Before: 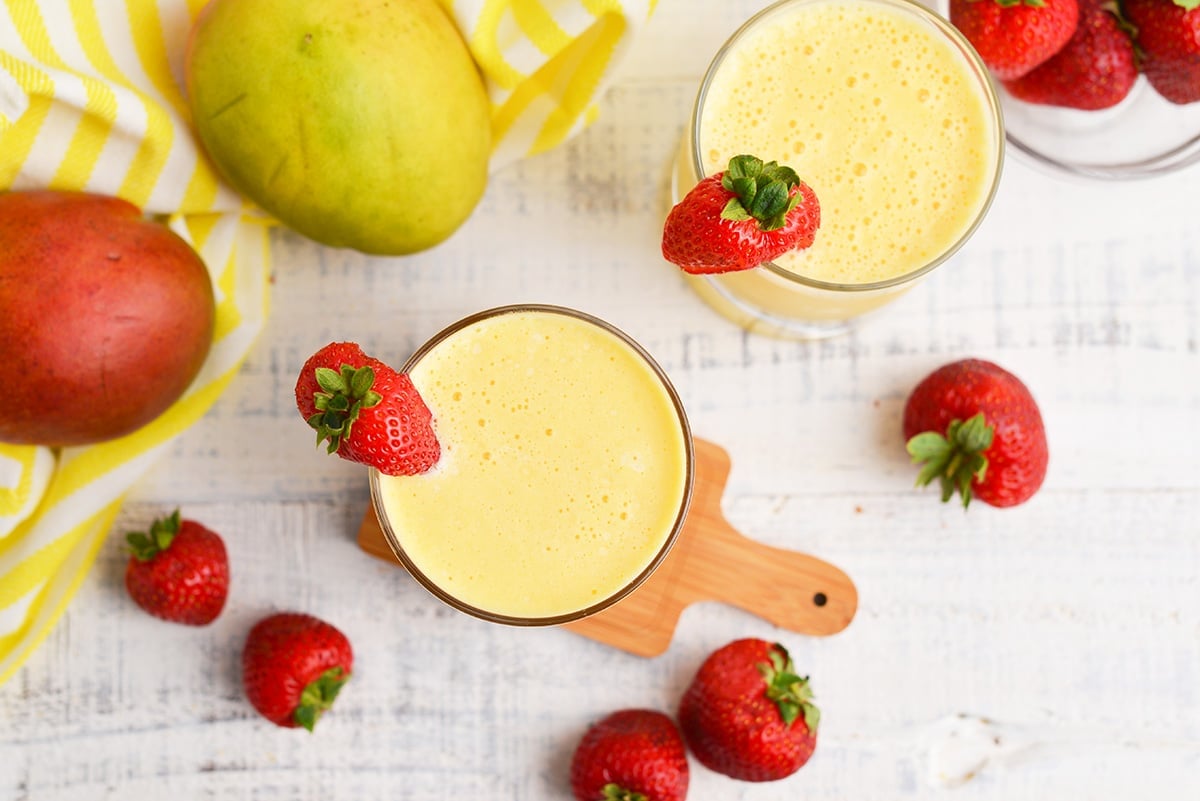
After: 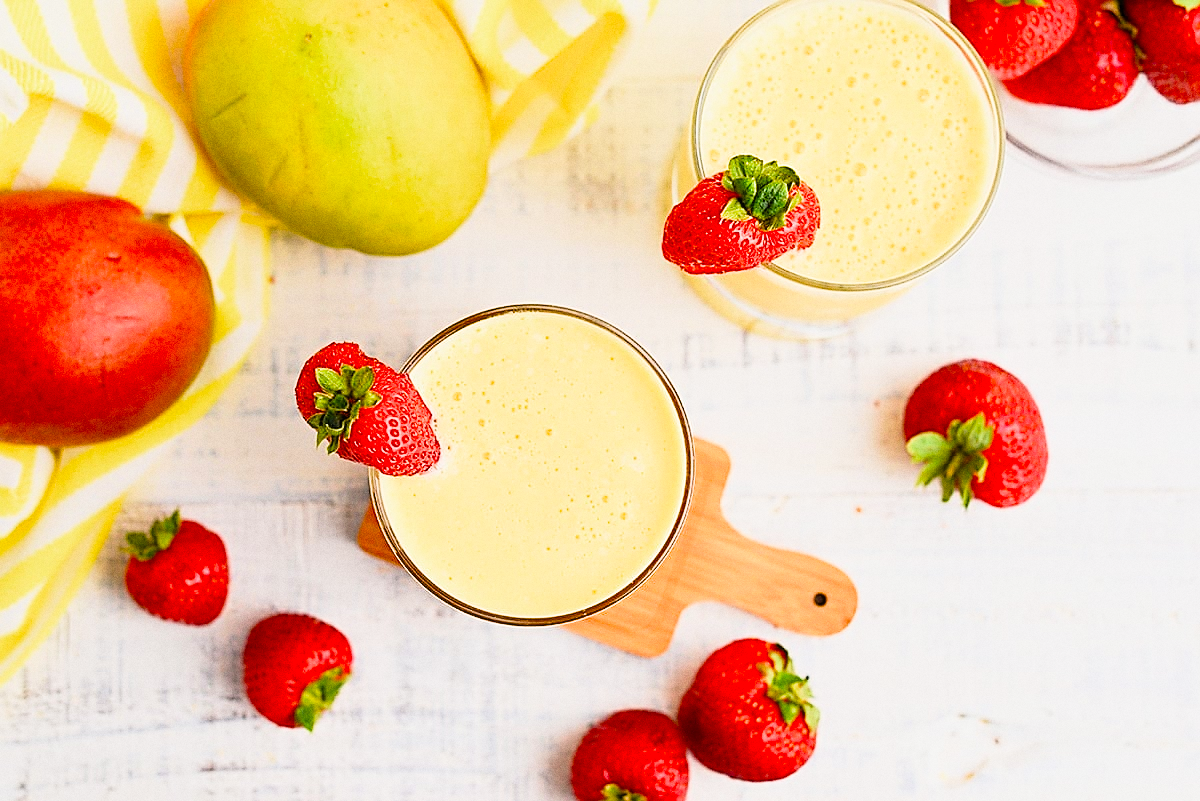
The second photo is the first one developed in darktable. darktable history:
filmic rgb: black relative exposure -7.6 EV, white relative exposure 4.64 EV, threshold 3 EV, target black luminance 0%, hardness 3.55, latitude 50.51%, contrast 1.033, highlights saturation mix 10%, shadows ↔ highlights balance -0.198%, color science v4 (2020), enable highlight reconstruction true
exposure: black level correction 0, exposure 0.9 EV, compensate highlight preservation false
grain: coarseness 0.47 ISO
sharpen: radius 1.685, amount 1.294
white balance: red 1, blue 1
